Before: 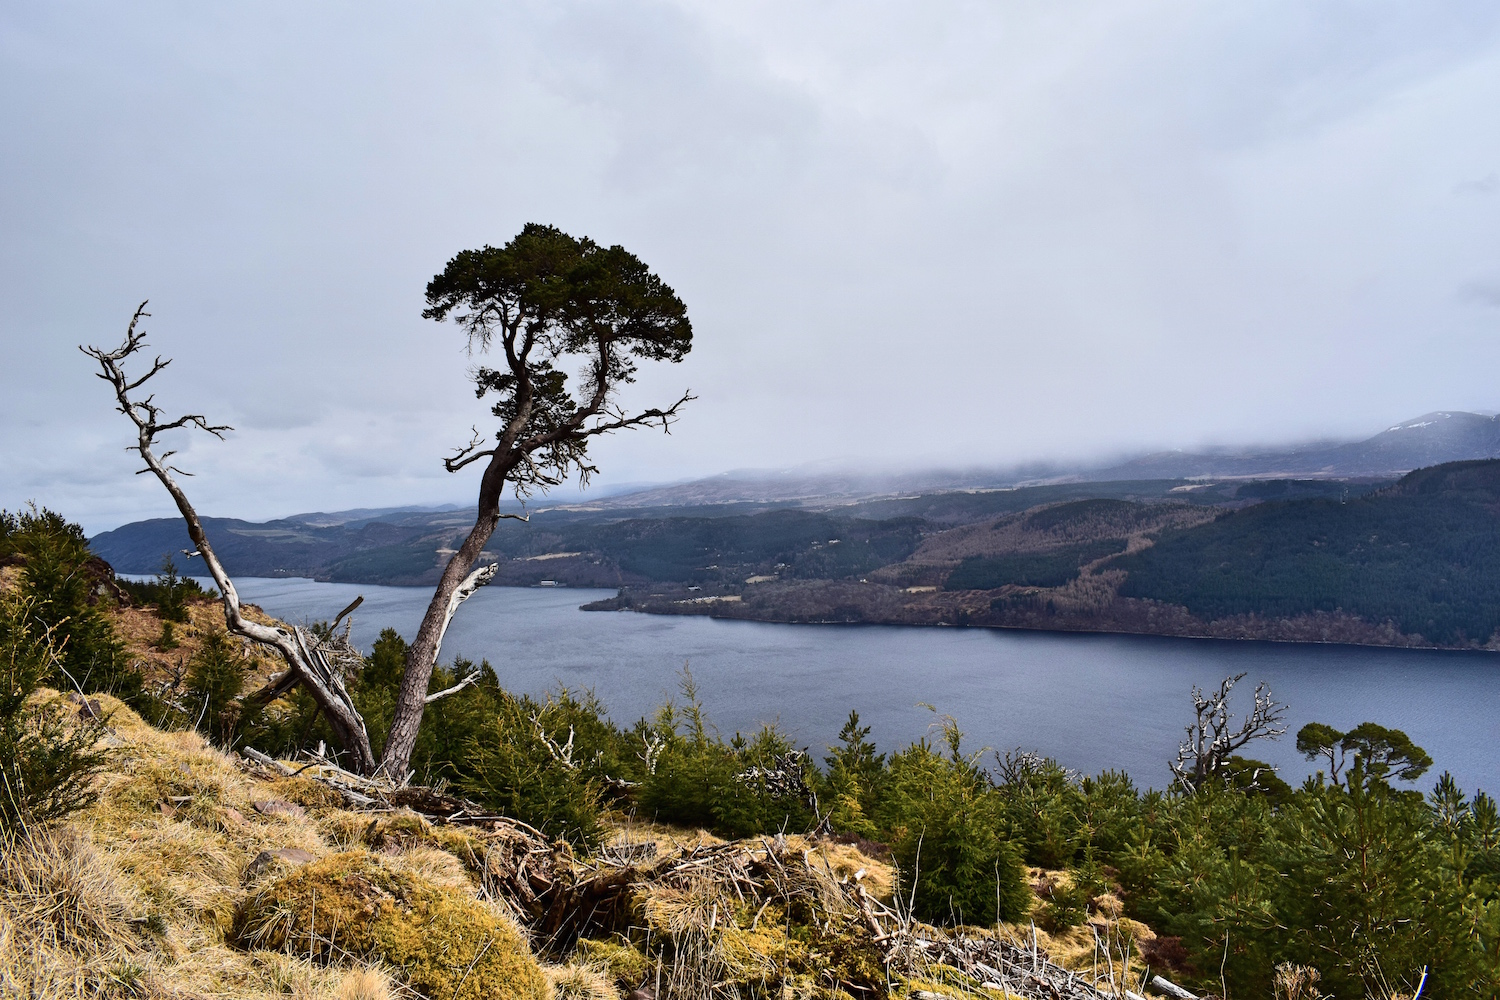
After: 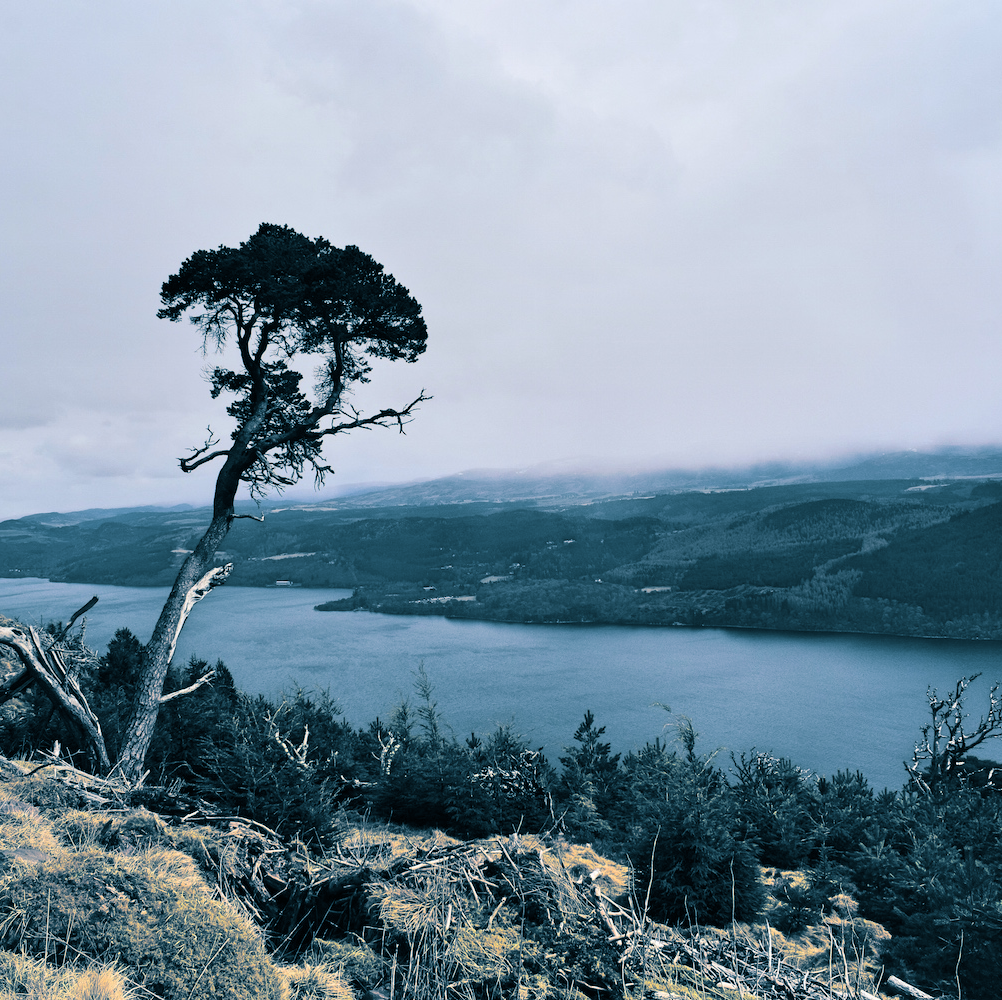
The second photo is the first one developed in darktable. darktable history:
split-toning: shadows › hue 212.4°, balance -70
crop and rotate: left 17.732%, right 15.423%
